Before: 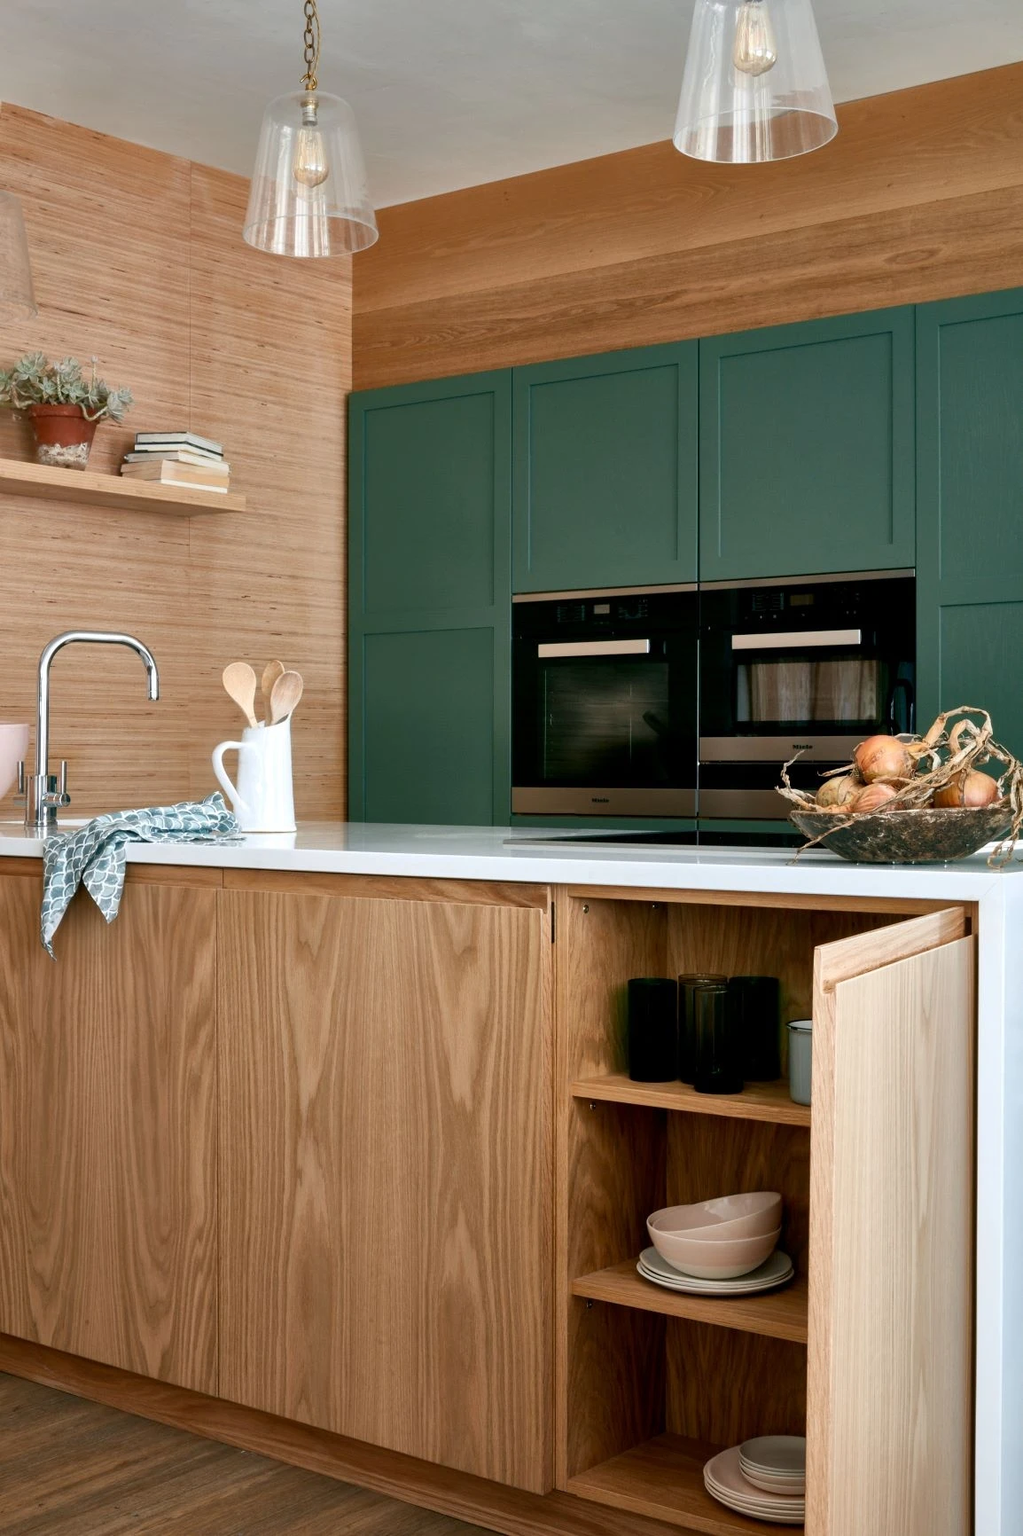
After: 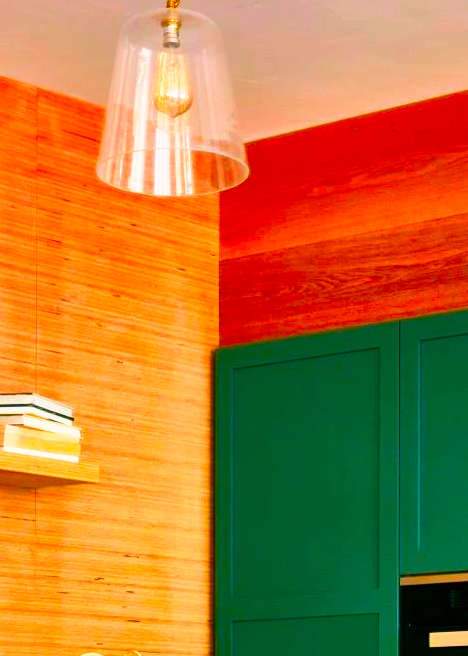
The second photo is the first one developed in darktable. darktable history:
color correction: saturation 3
base curve: curves: ch0 [(0, 0) (0.688, 0.865) (1, 1)], preserve colors none
tone equalizer: -8 EV -0.417 EV, -7 EV -0.389 EV, -6 EV -0.333 EV, -5 EV -0.222 EV, -3 EV 0.222 EV, -2 EV 0.333 EV, -1 EV 0.389 EV, +0 EV 0.417 EV, edges refinement/feathering 500, mask exposure compensation -1.57 EV, preserve details no
crop: left 15.452%, top 5.459%, right 43.956%, bottom 56.62%
graduated density: density 0.38 EV, hardness 21%, rotation -6.11°, saturation 32%
